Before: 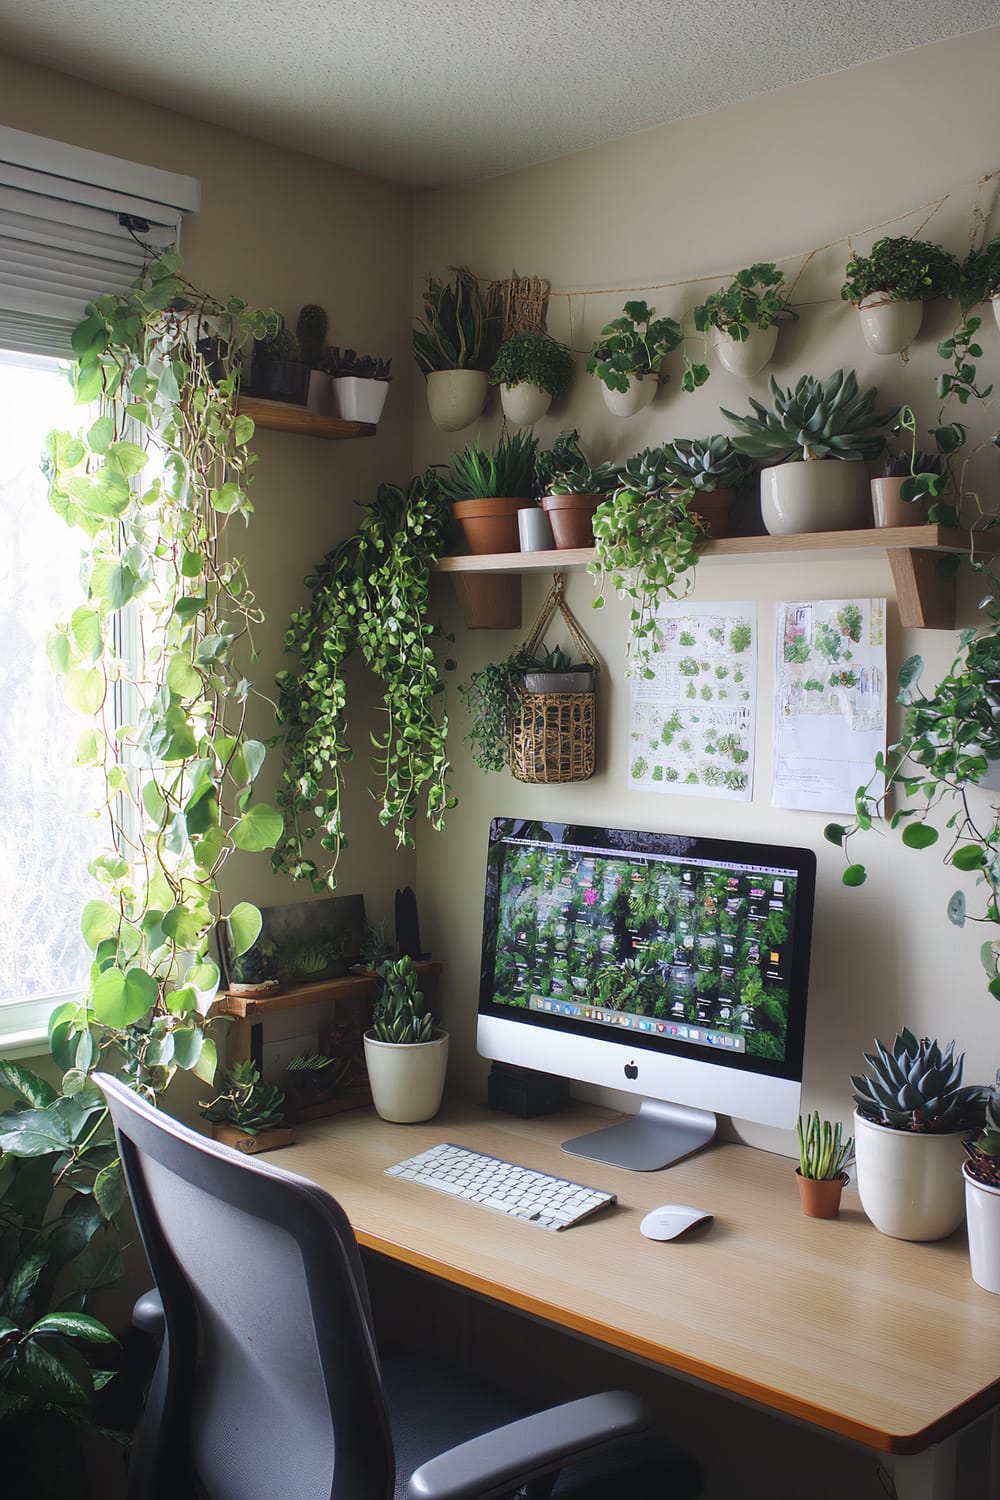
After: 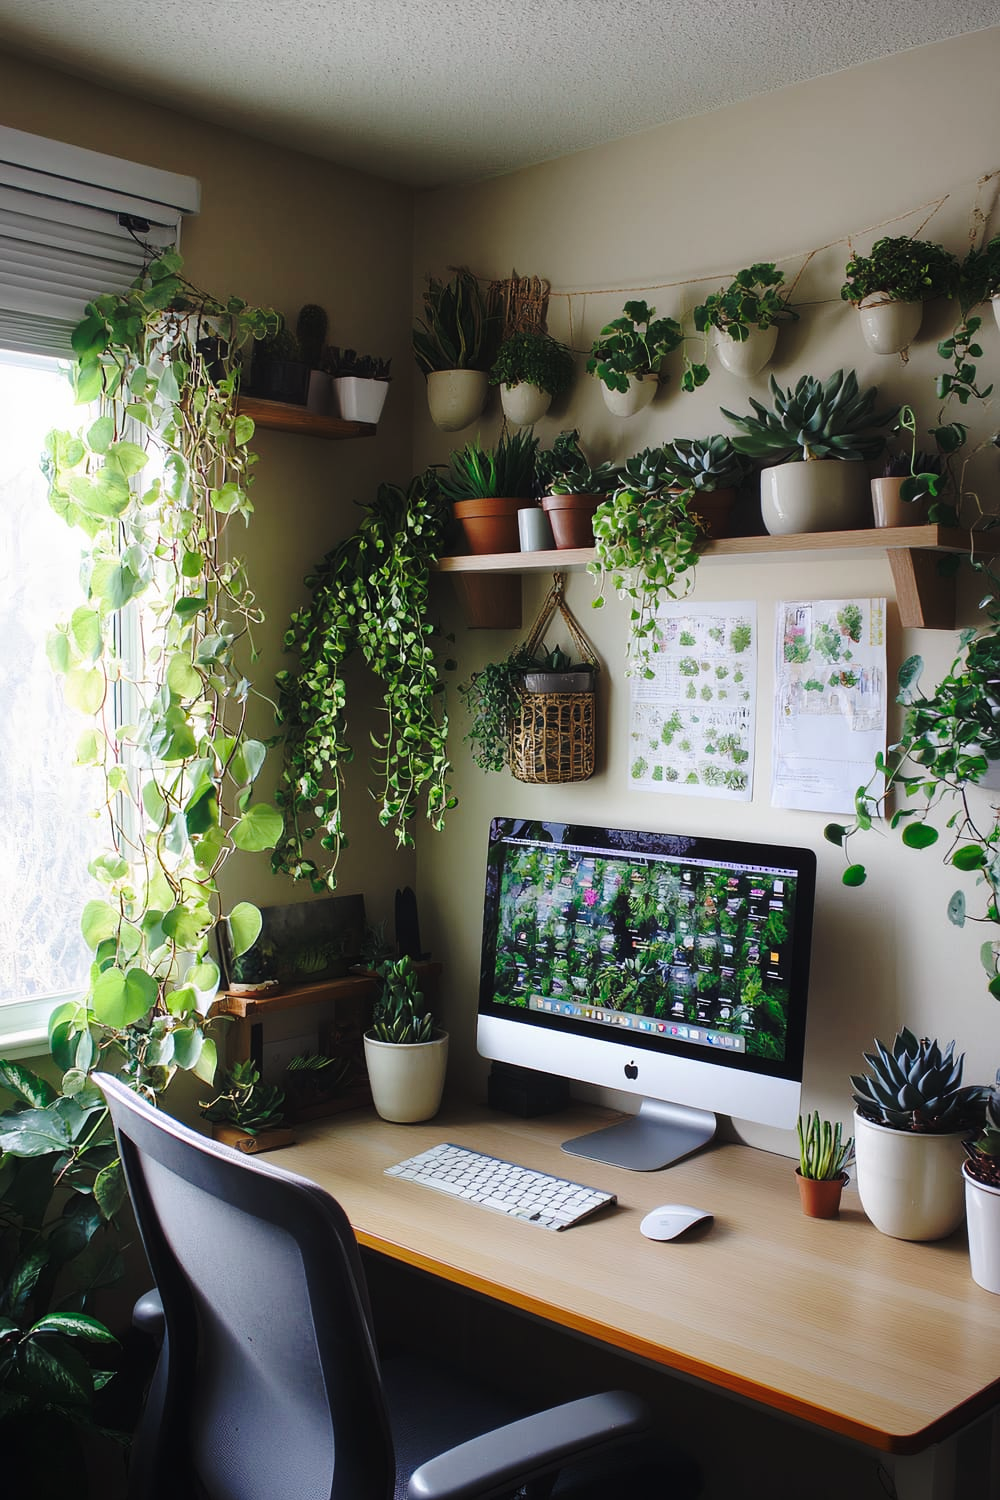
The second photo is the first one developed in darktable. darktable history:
base curve: curves: ch0 [(0, 0) (0.073, 0.04) (0.157, 0.139) (0.492, 0.492) (0.758, 0.758) (1, 1)], preserve colors none
levels: black 3.8%
